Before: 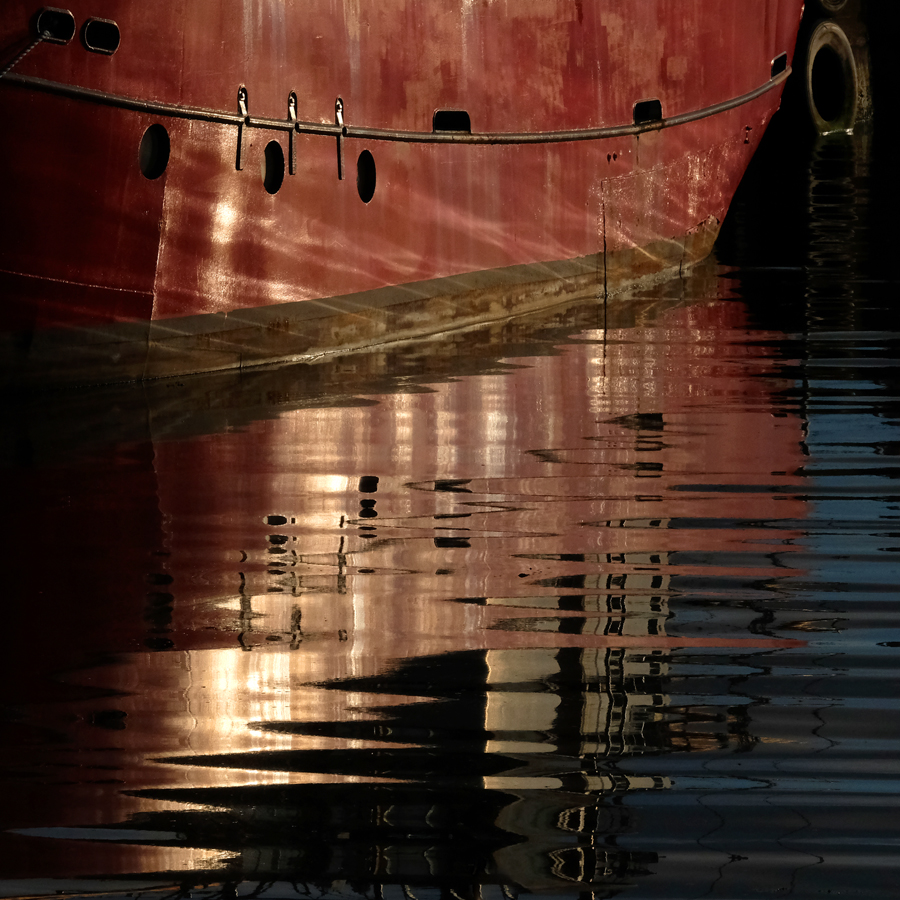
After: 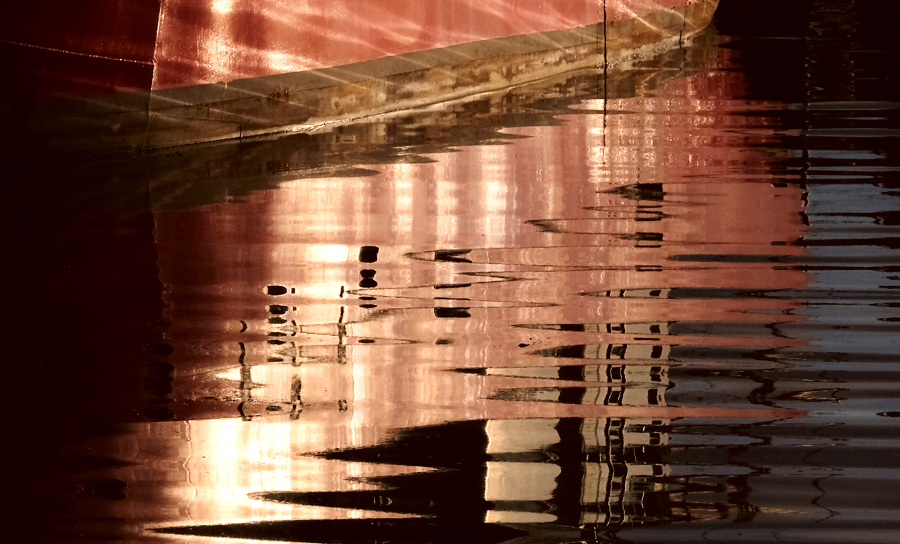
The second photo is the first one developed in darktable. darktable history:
color correction: highlights a* 10.26, highlights b* 9.77, shadows a* 8.06, shadows b* 8.2, saturation 0.801
base curve: curves: ch0 [(0, 0) (0.204, 0.334) (0.55, 0.733) (1, 1)], preserve colors none
tone equalizer: -8 EV -0.77 EV, -7 EV -0.708 EV, -6 EV -0.602 EV, -5 EV -0.369 EV, -3 EV 0.392 EV, -2 EV 0.6 EV, -1 EV 0.677 EV, +0 EV 0.778 EV
crop and rotate: top 25.614%, bottom 13.926%
